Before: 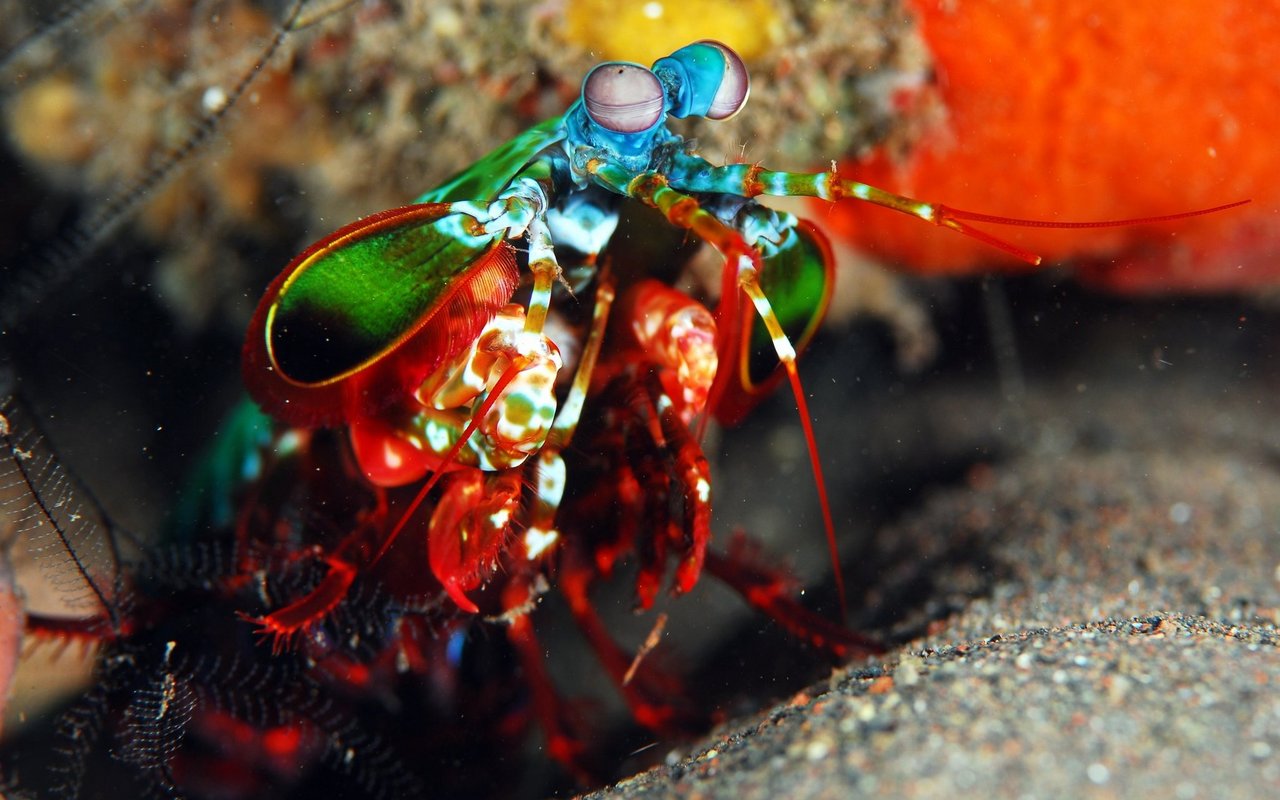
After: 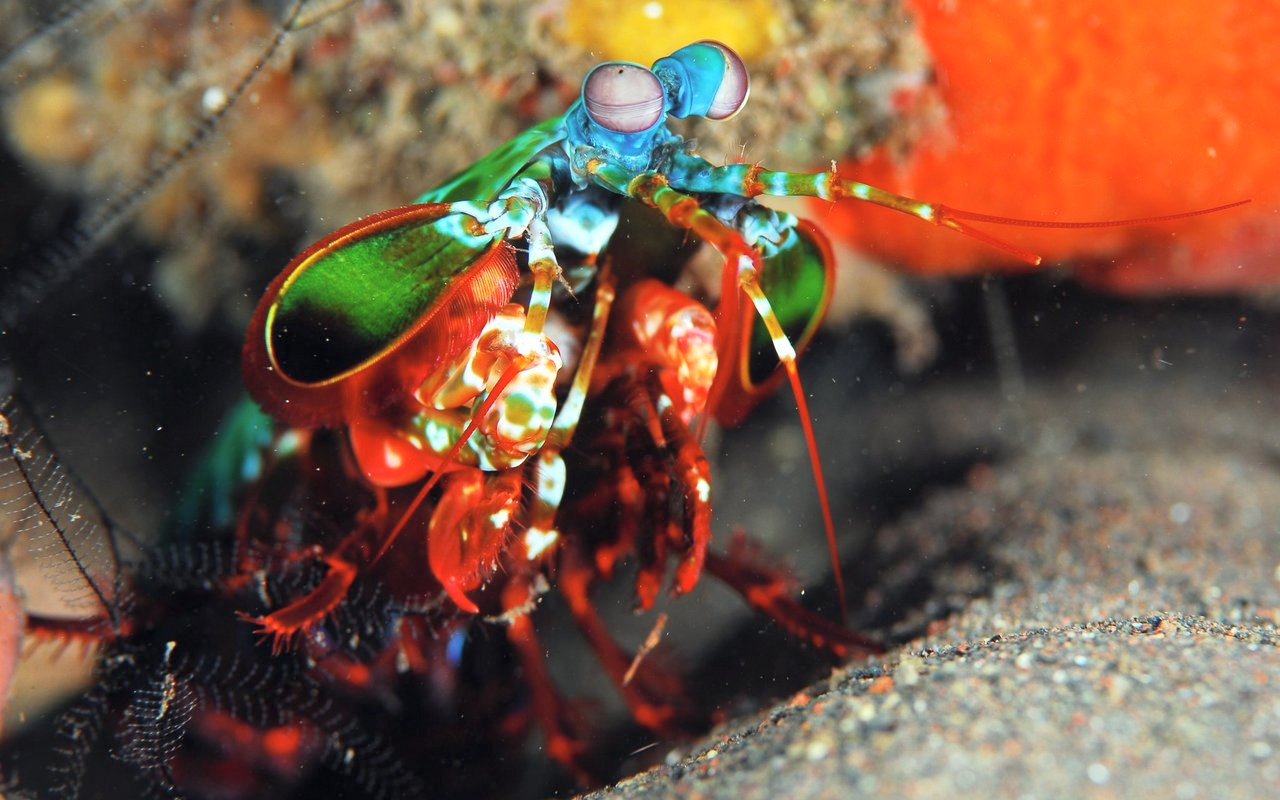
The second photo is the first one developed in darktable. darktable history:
contrast brightness saturation: brightness 0.142
